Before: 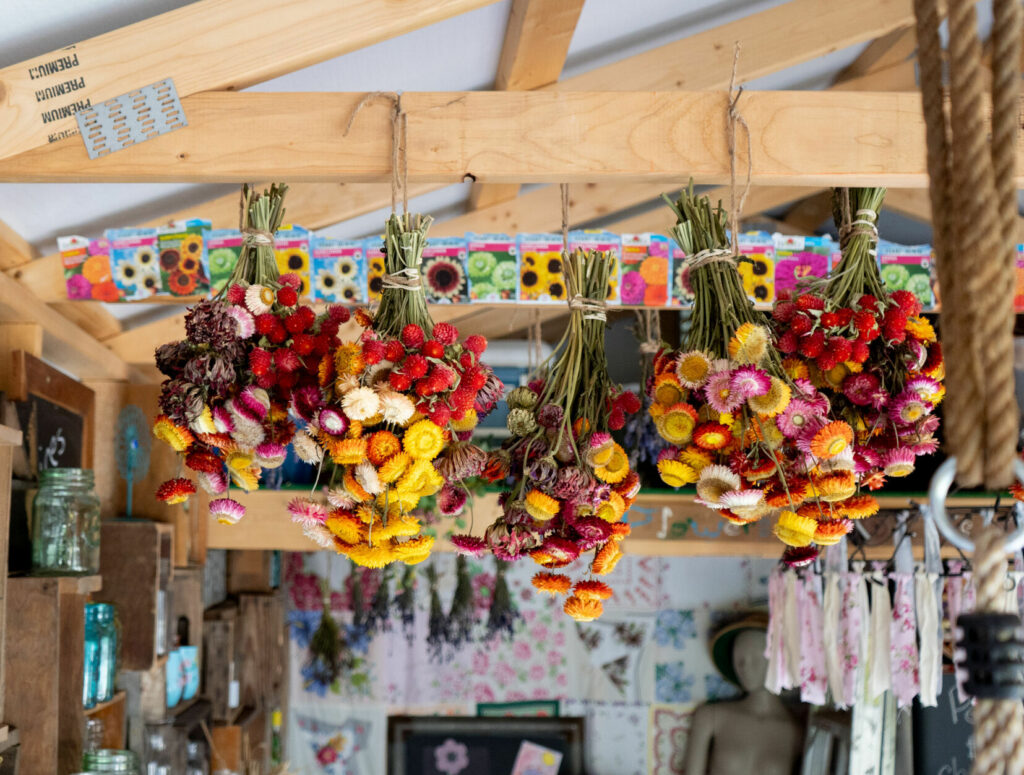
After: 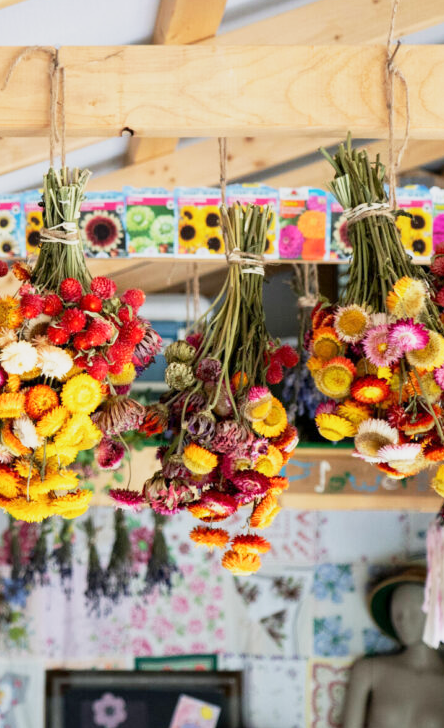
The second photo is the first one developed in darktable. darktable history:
base curve: curves: ch0 [(0, 0) (0.088, 0.125) (0.176, 0.251) (0.354, 0.501) (0.613, 0.749) (1, 0.877)], preserve colors none
crop: left 33.452%, top 6.025%, right 23.155%
